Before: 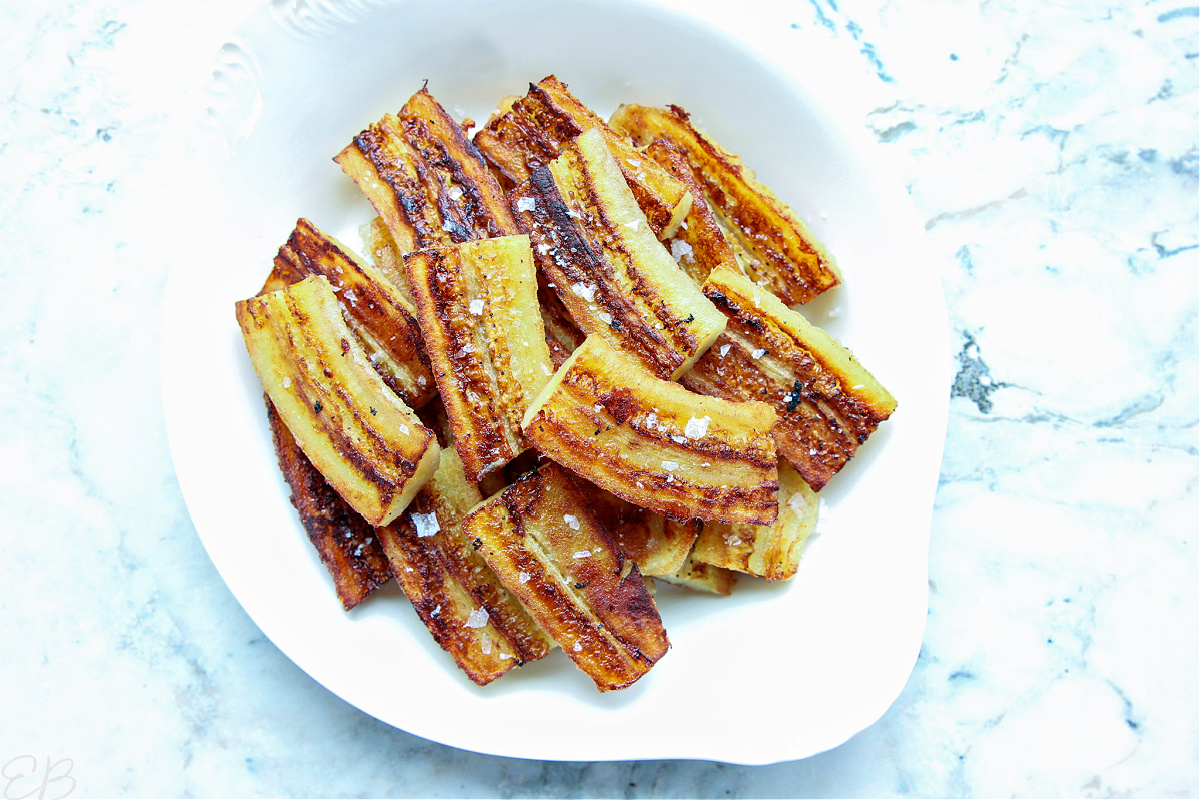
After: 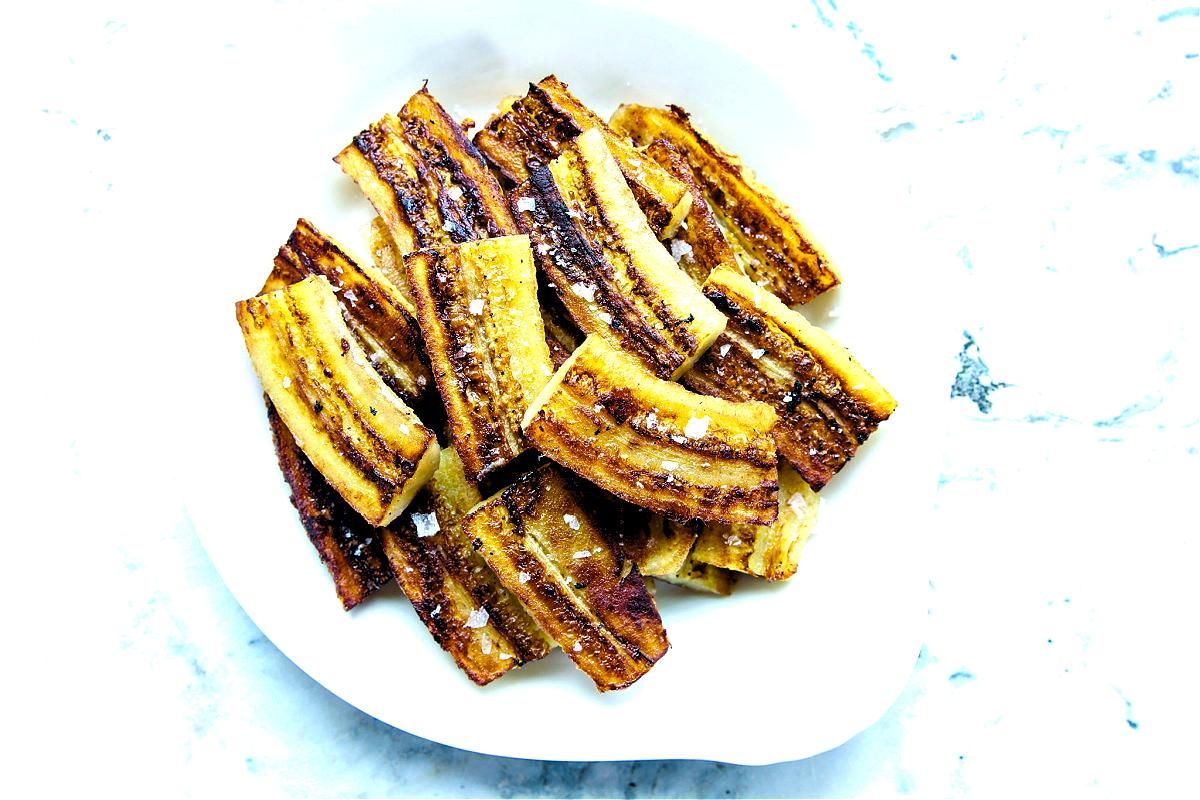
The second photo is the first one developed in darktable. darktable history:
color balance rgb: shadows lift › chroma 3%, shadows lift › hue 240.84°, highlights gain › chroma 3%, highlights gain › hue 73.2°, global offset › luminance -0.5%, perceptual saturation grading › global saturation 20%, perceptual saturation grading › highlights -25%, perceptual saturation grading › shadows 50%, global vibrance 25.26%
levels: levels [0.129, 0.519, 0.867]
white balance: red 0.974, blue 1.044
